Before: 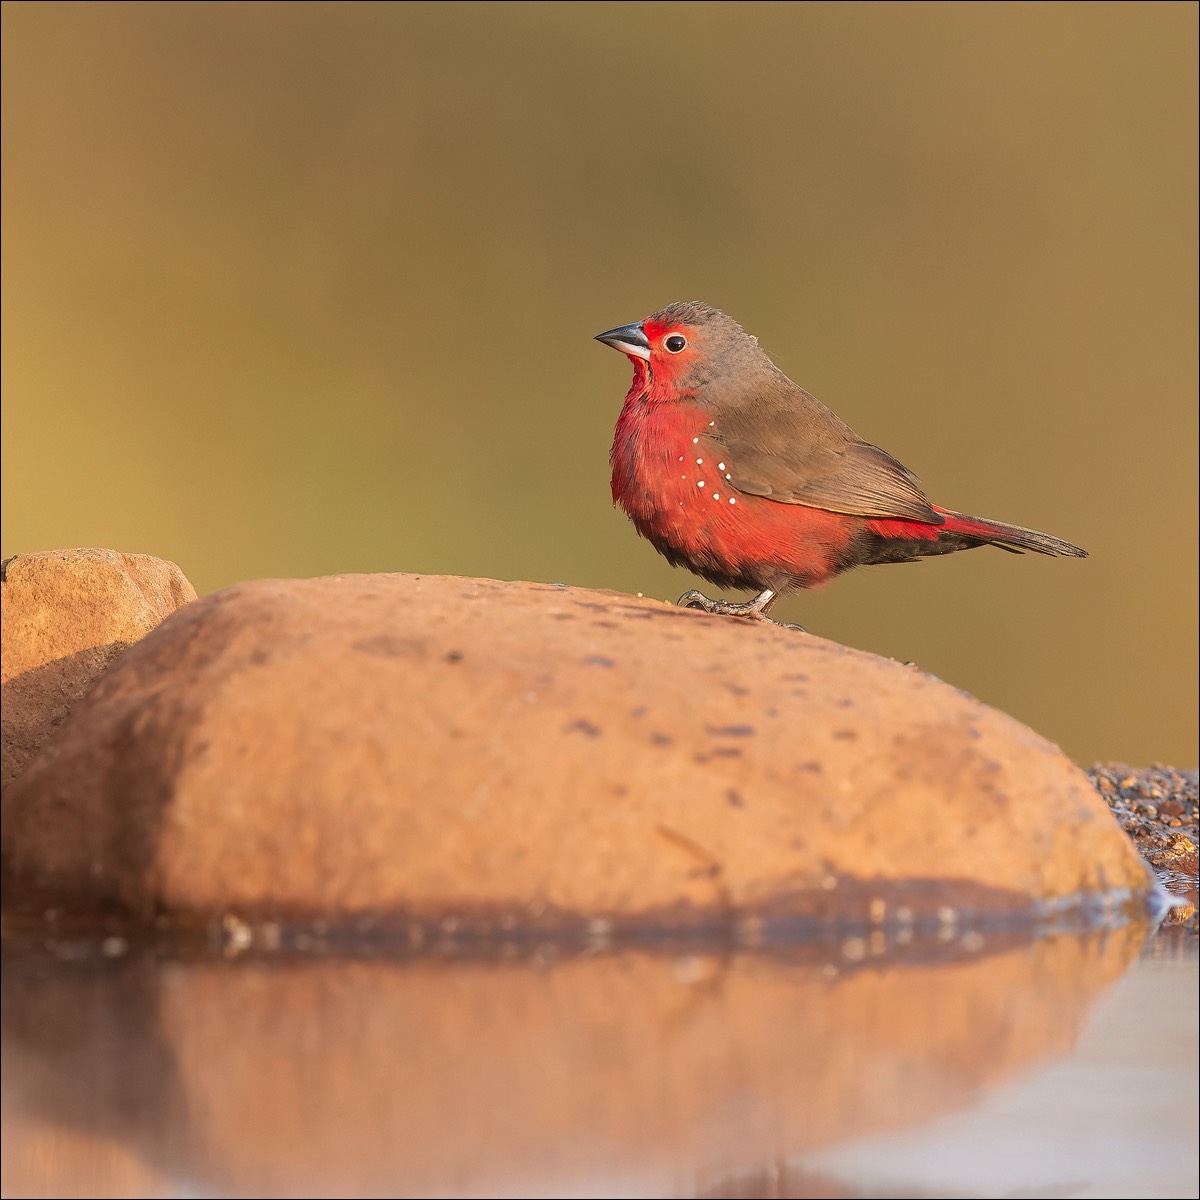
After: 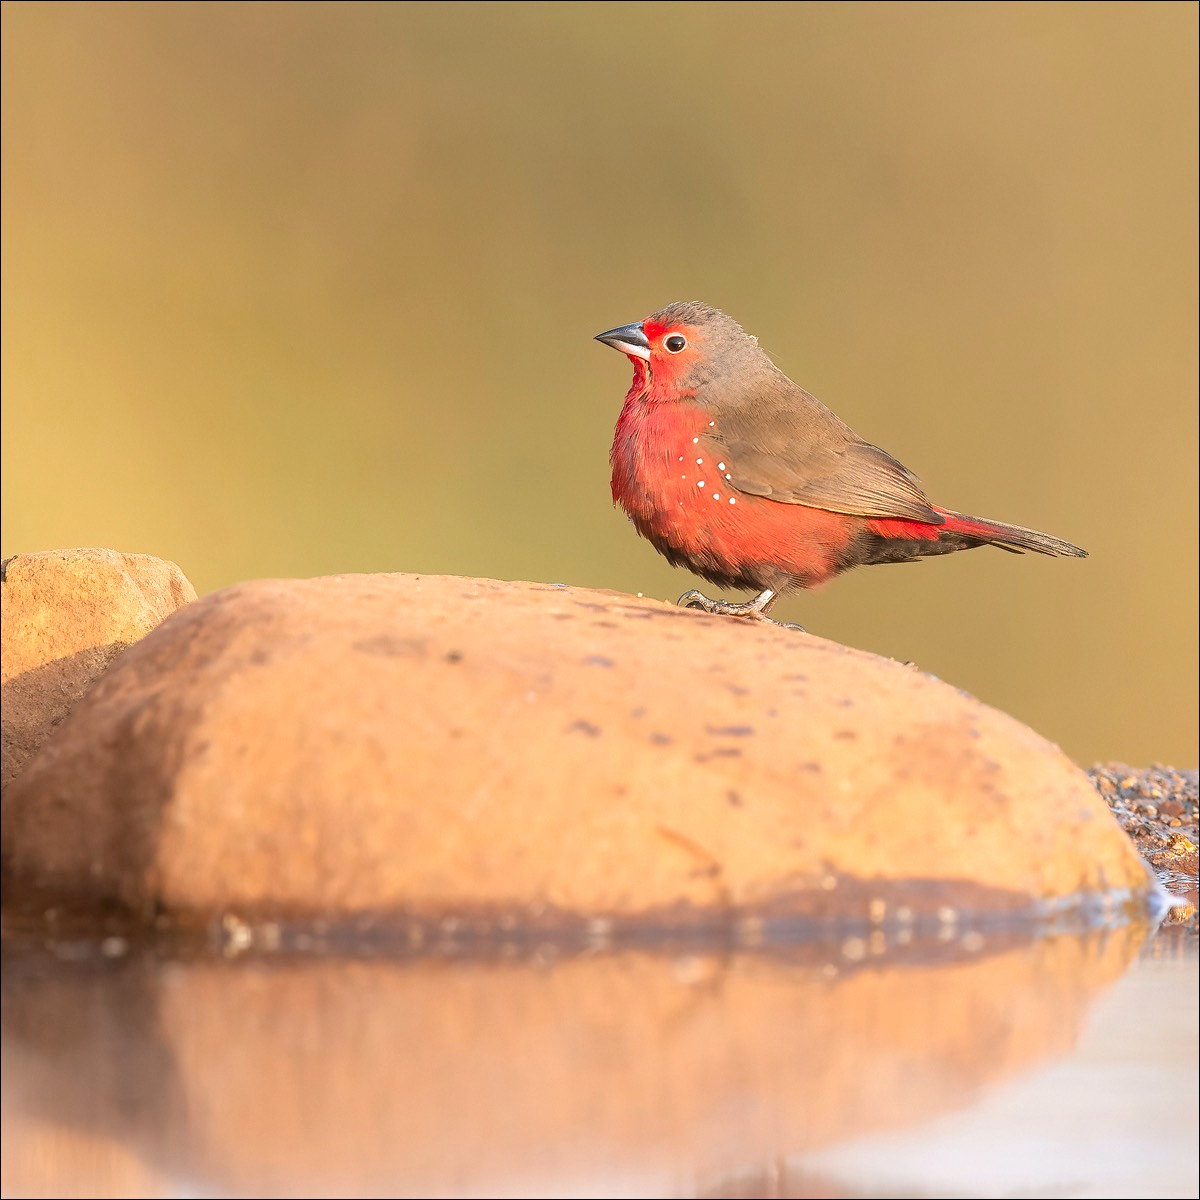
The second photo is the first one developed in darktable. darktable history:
tone equalizer: -8 EV -0.733 EV, -7 EV -0.717 EV, -6 EV -0.589 EV, -5 EV -0.4 EV, -3 EV 0.374 EV, -2 EV 0.6 EV, -1 EV 0.681 EV, +0 EV 0.72 EV, mask exposure compensation -0.495 EV
shadows and highlights: radius 120.22, shadows 21.36, white point adjustment -9.66, highlights -13.38, soften with gaussian
